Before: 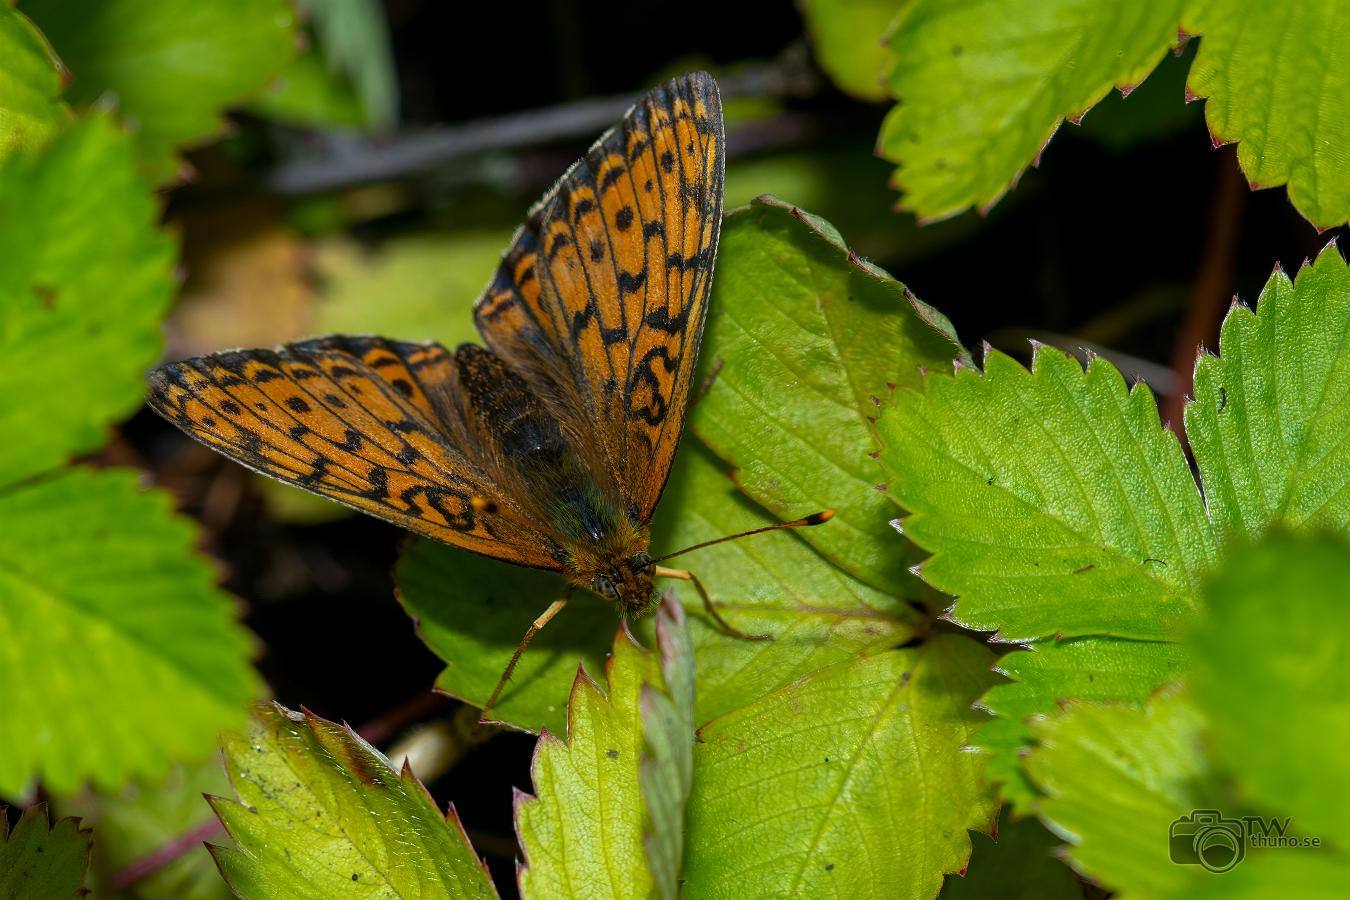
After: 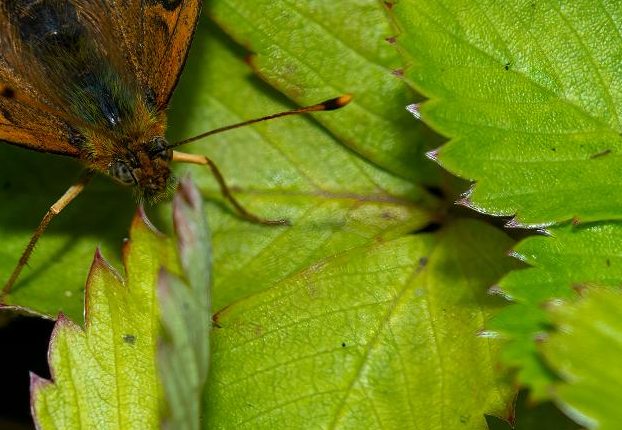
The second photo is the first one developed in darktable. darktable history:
crop: left 35.814%, top 46.182%, right 18.084%, bottom 5.929%
